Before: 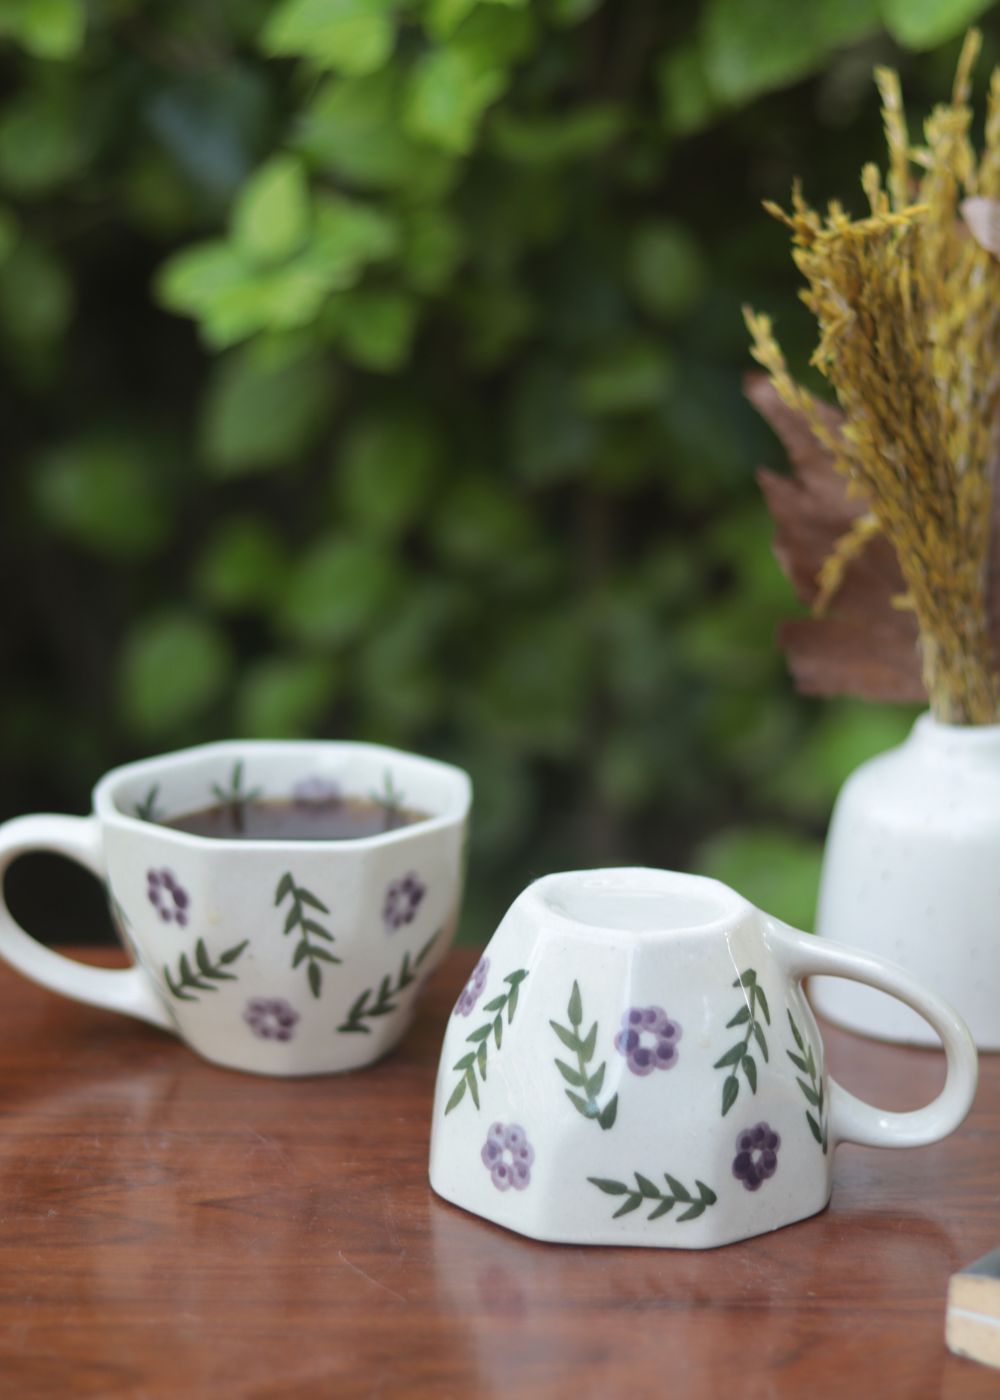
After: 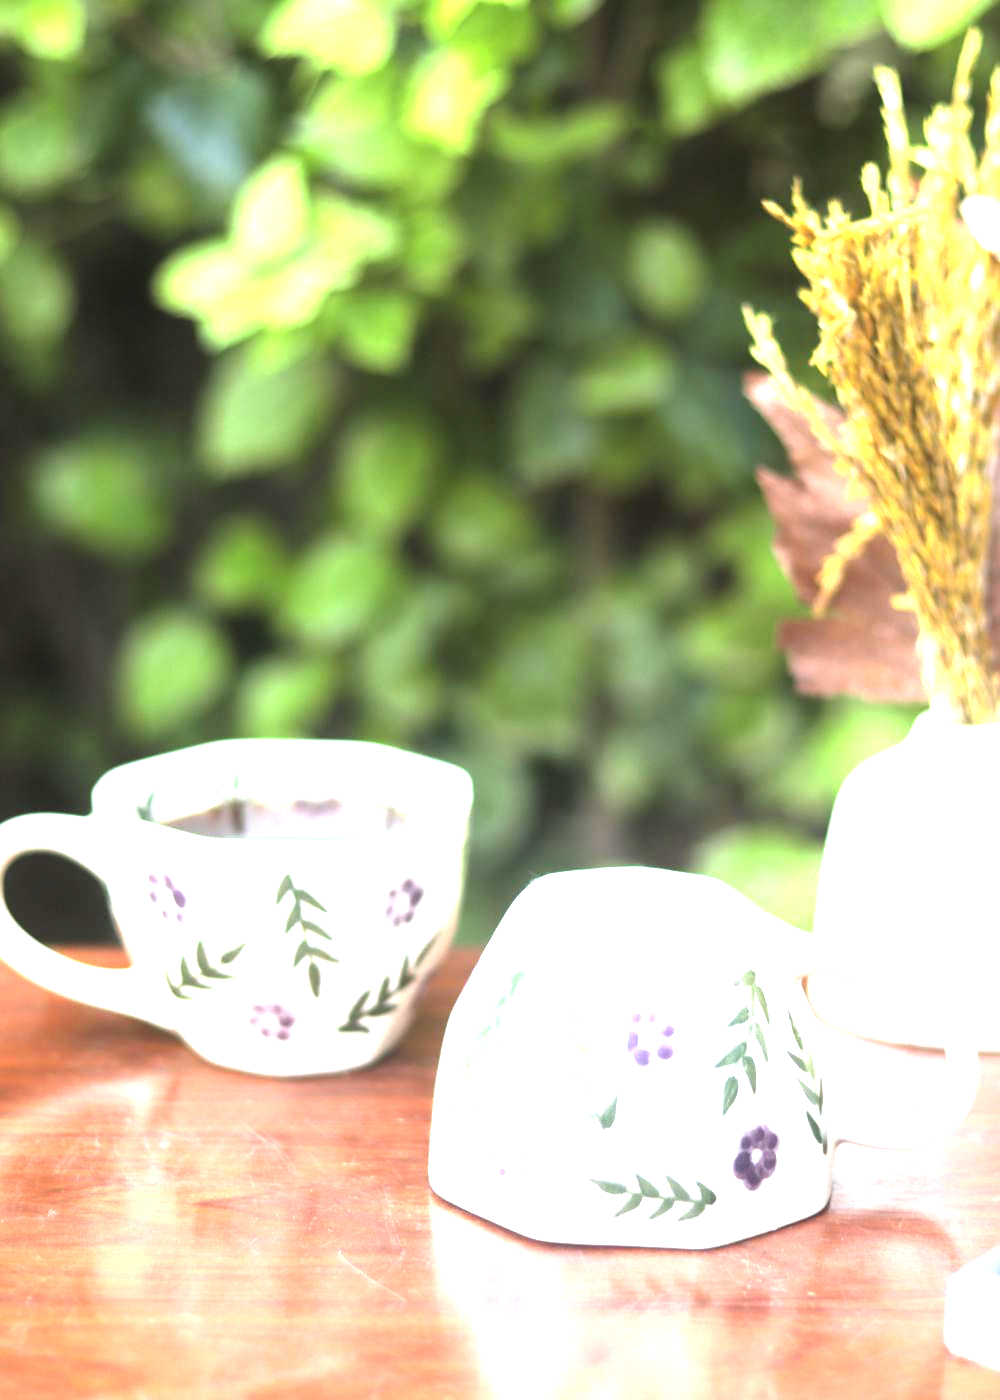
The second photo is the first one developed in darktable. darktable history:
exposure: black level correction 0, exposure 1.898 EV, compensate highlight preservation false
local contrast: mode bilateral grid, contrast 20, coarseness 49, detail 120%, midtone range 0.2
tone equalizer: -8 EV -0.761 EV, -7 EV -0.73 EV, -6 EV -0.615 EV, -5 EV -0.398 EV, -3 EV 0.367 EV, -2 EV 0.6 EV, -1 EV 0.674 EV, +0 EV 0.768 EV, mask exposure compensation -0.511 EV
